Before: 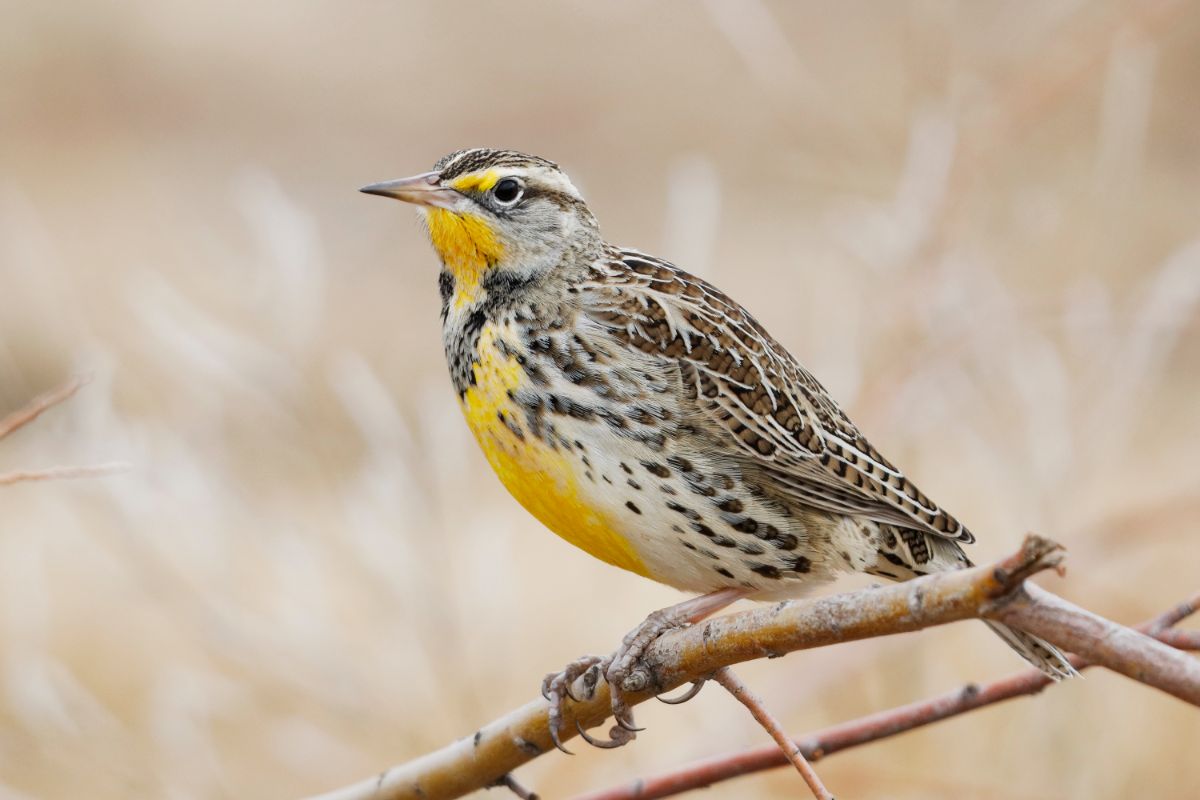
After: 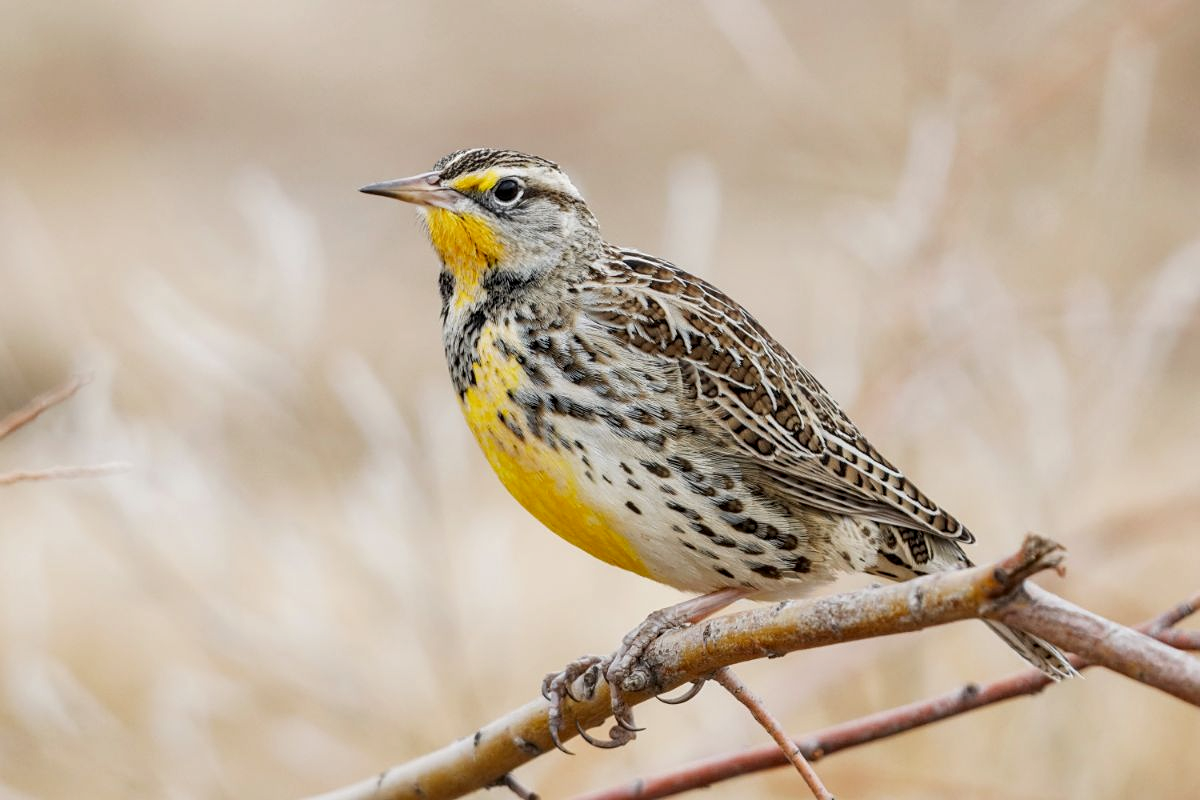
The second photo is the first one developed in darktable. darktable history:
base curve: curves: ch0 [(0, 0) (0.283, 0.295) (1, 1)], preserve colors none
sharpen: amount 0.212
local contrast: on, module defaults
